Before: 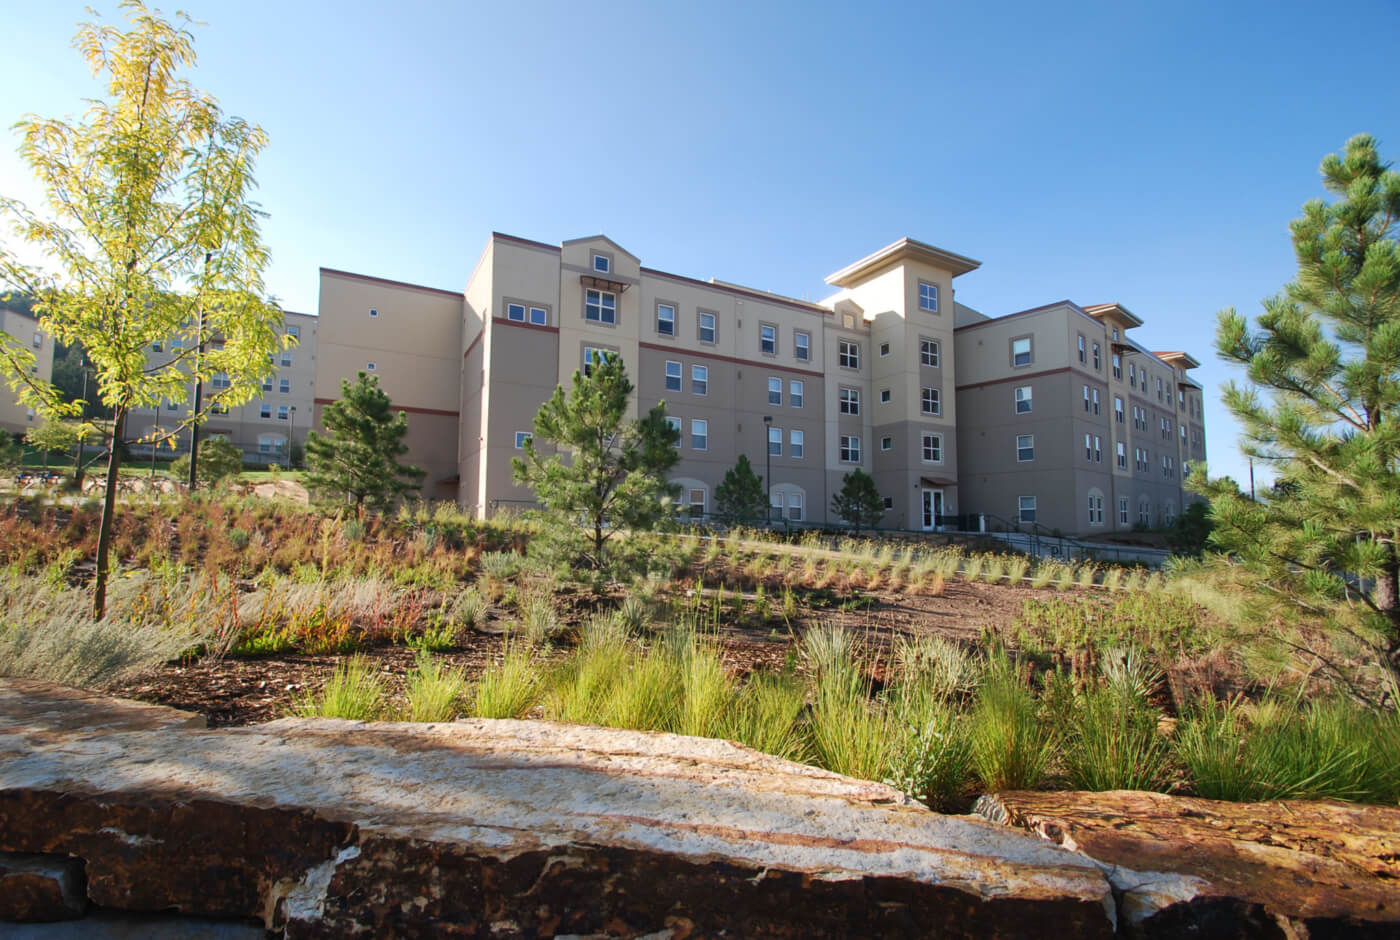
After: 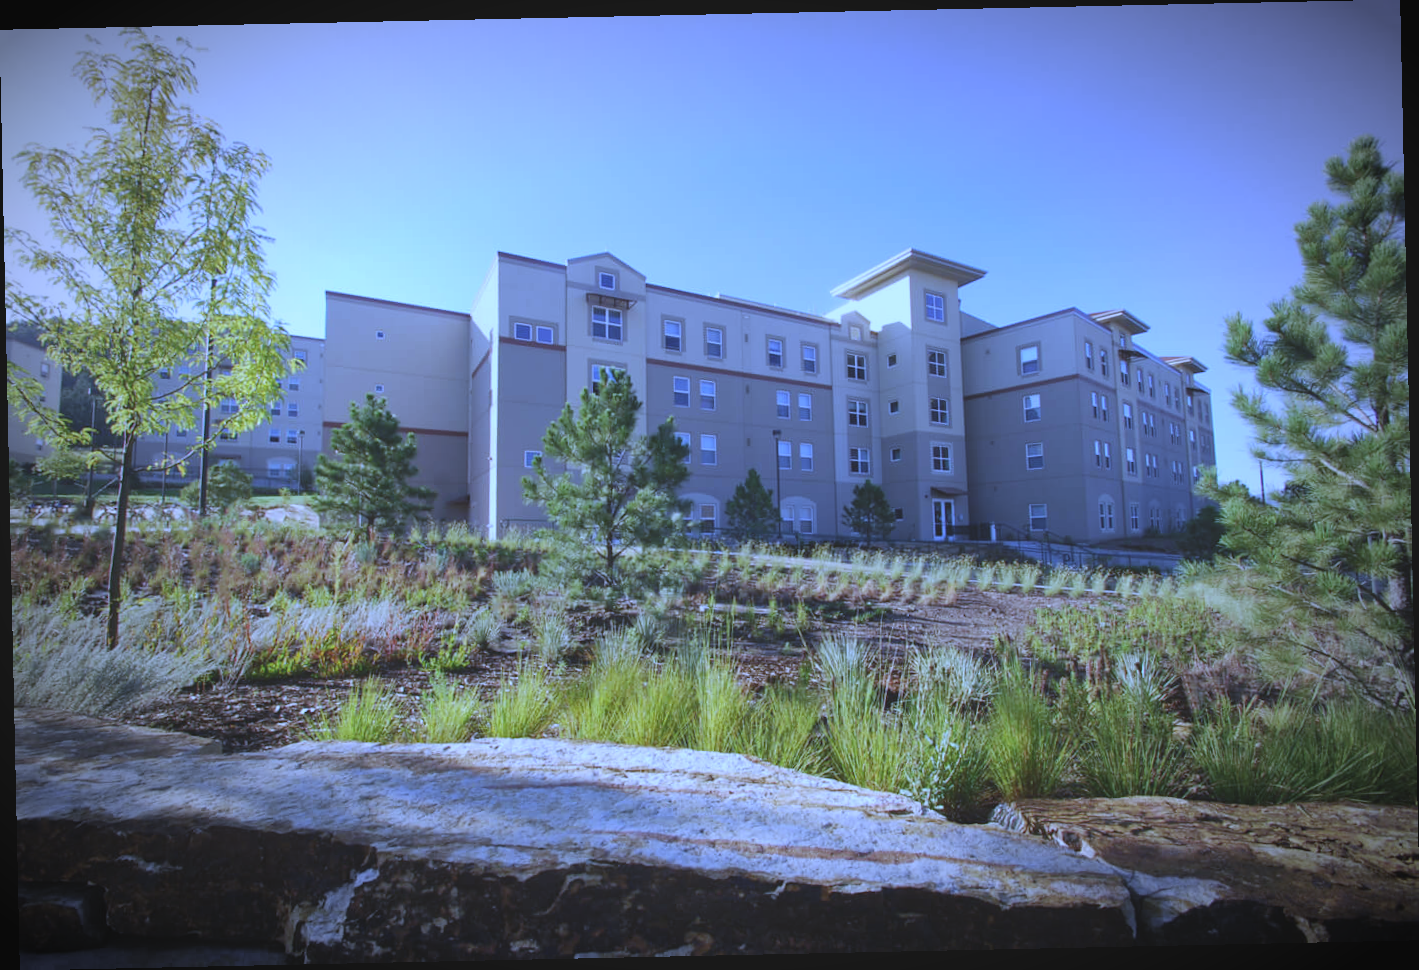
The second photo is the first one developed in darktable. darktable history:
vignetting: fall-off start 67.5%, fall-off radius 67.23%, brightness -0.813, automatic ratio true
rotate and perspective: rotation -1.24°, automatic cropping off
white balance: red 0.766, blue 1.537
color balance: lift [1.01, 1, 1, 1], gamma [1.097, 1, 1, 1], gain [0.85, 1, 1, 1]
